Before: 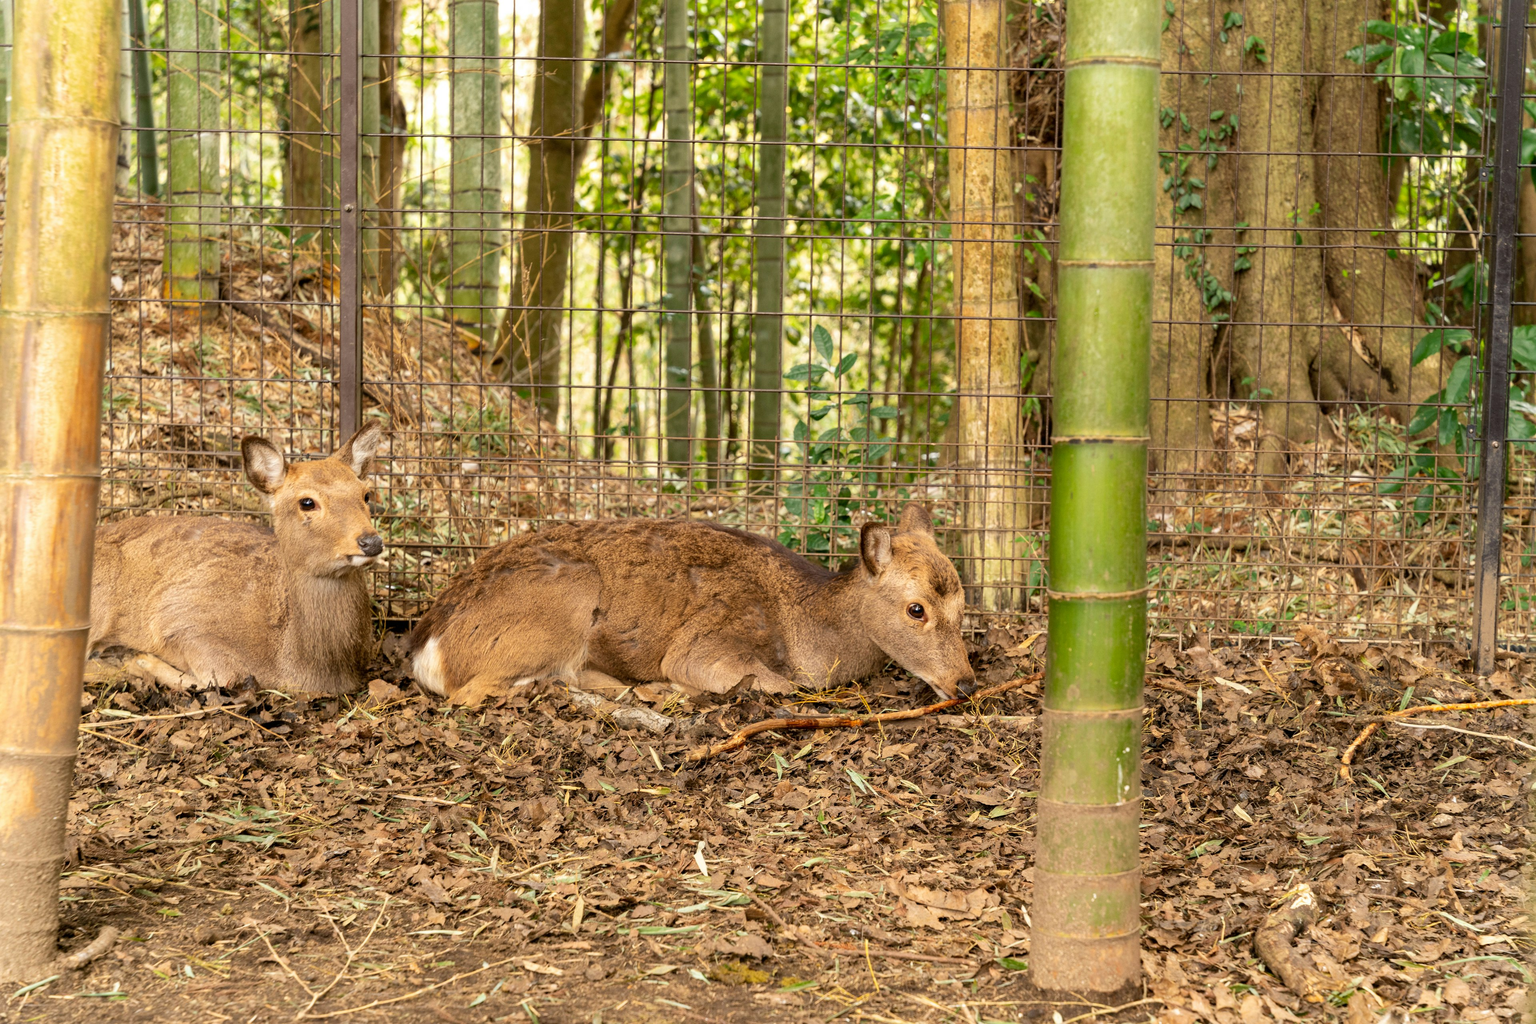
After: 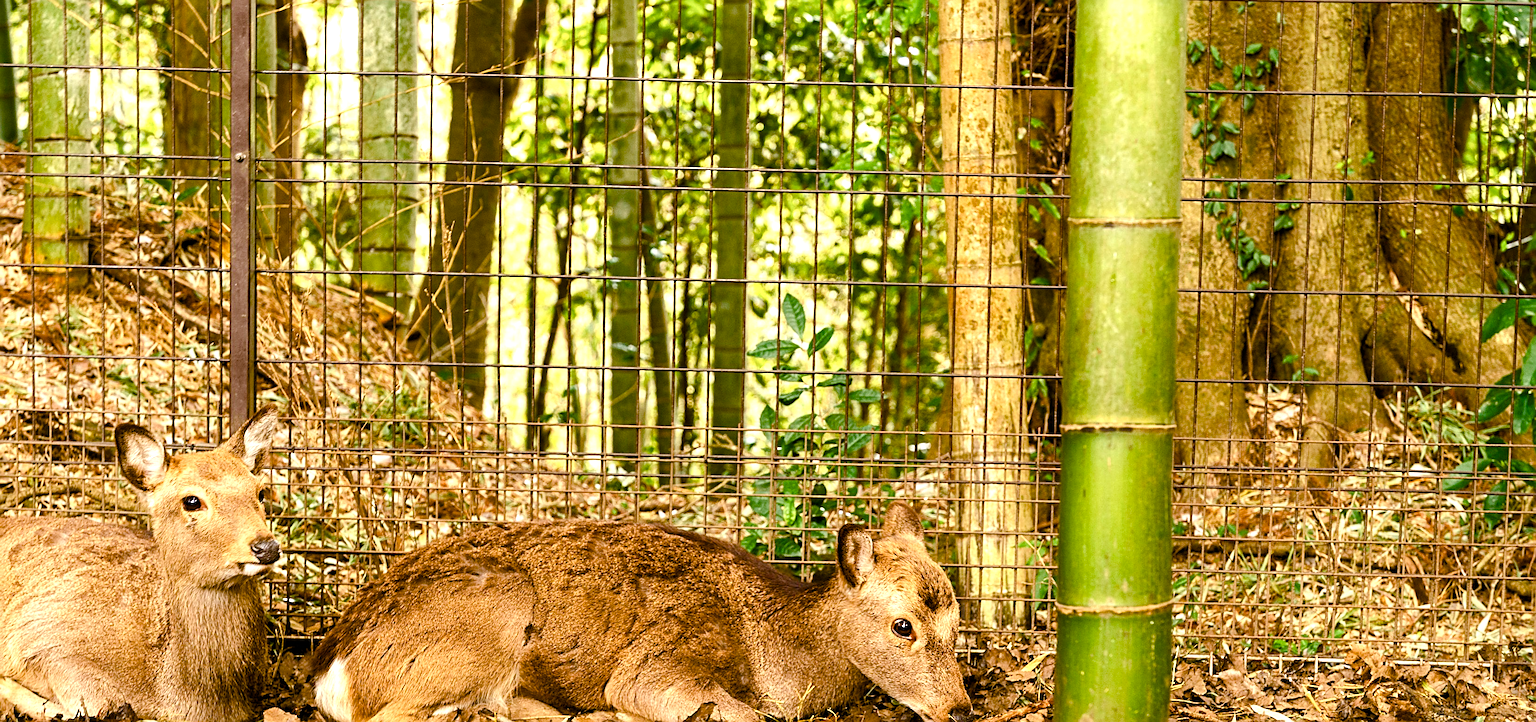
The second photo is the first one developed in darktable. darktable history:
sharpen: radius 2.676, amount 0.669
tone equalizer: -8 EV -0.75 EV, -7 EV -0.7 EV, -6 EV -0.6 EV, -5 EV -0.4 EV, -3 EV 0.4 EV, -2 EV 0.6 EV, -1 EV 0.7 EV, +0 EV 0.75 EV, edges refinement/feathering 500, mask exposure compensation -1.57 EV, preserve details no
exposure: compensate exposure bias true, compensate highlight preservation false
crop and rotate: left 9.345%, top 7.22%, right 4.982%, bottom 32.331%
color balance rgb: perceptual saturation grading › global saturation 24.74%, perceptual saturation grading › highlights -51.22%, perceptual saturation grading › mid-tones 19.16%, perceptual saturation grading › shadows 60.98%, global vibrance 50%
